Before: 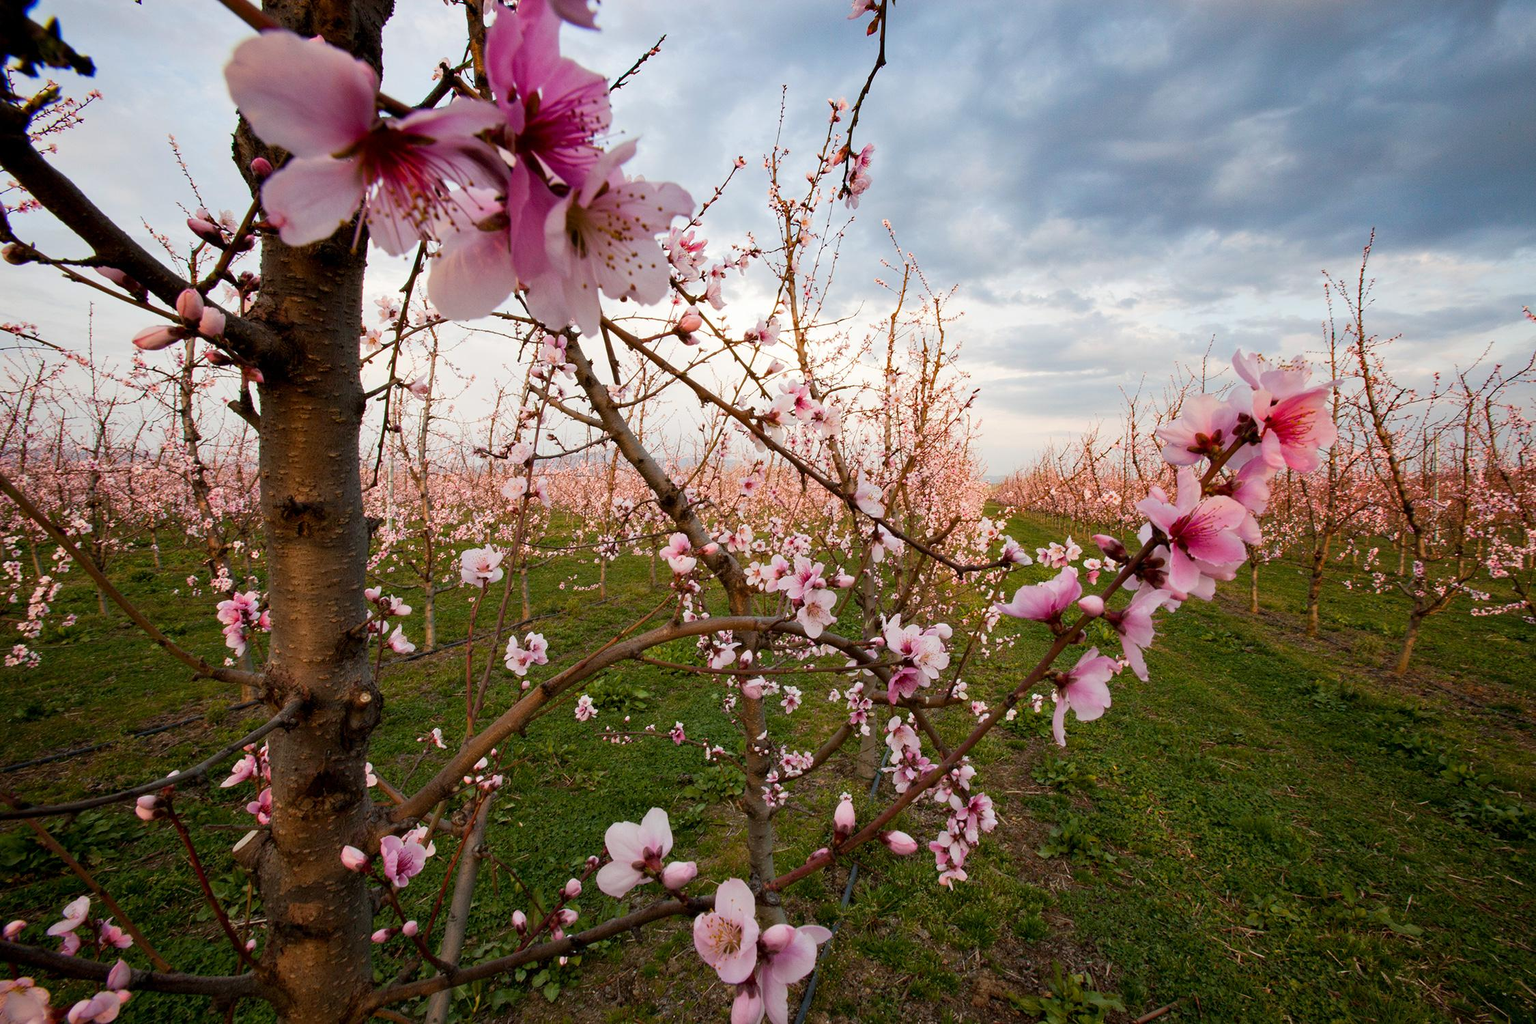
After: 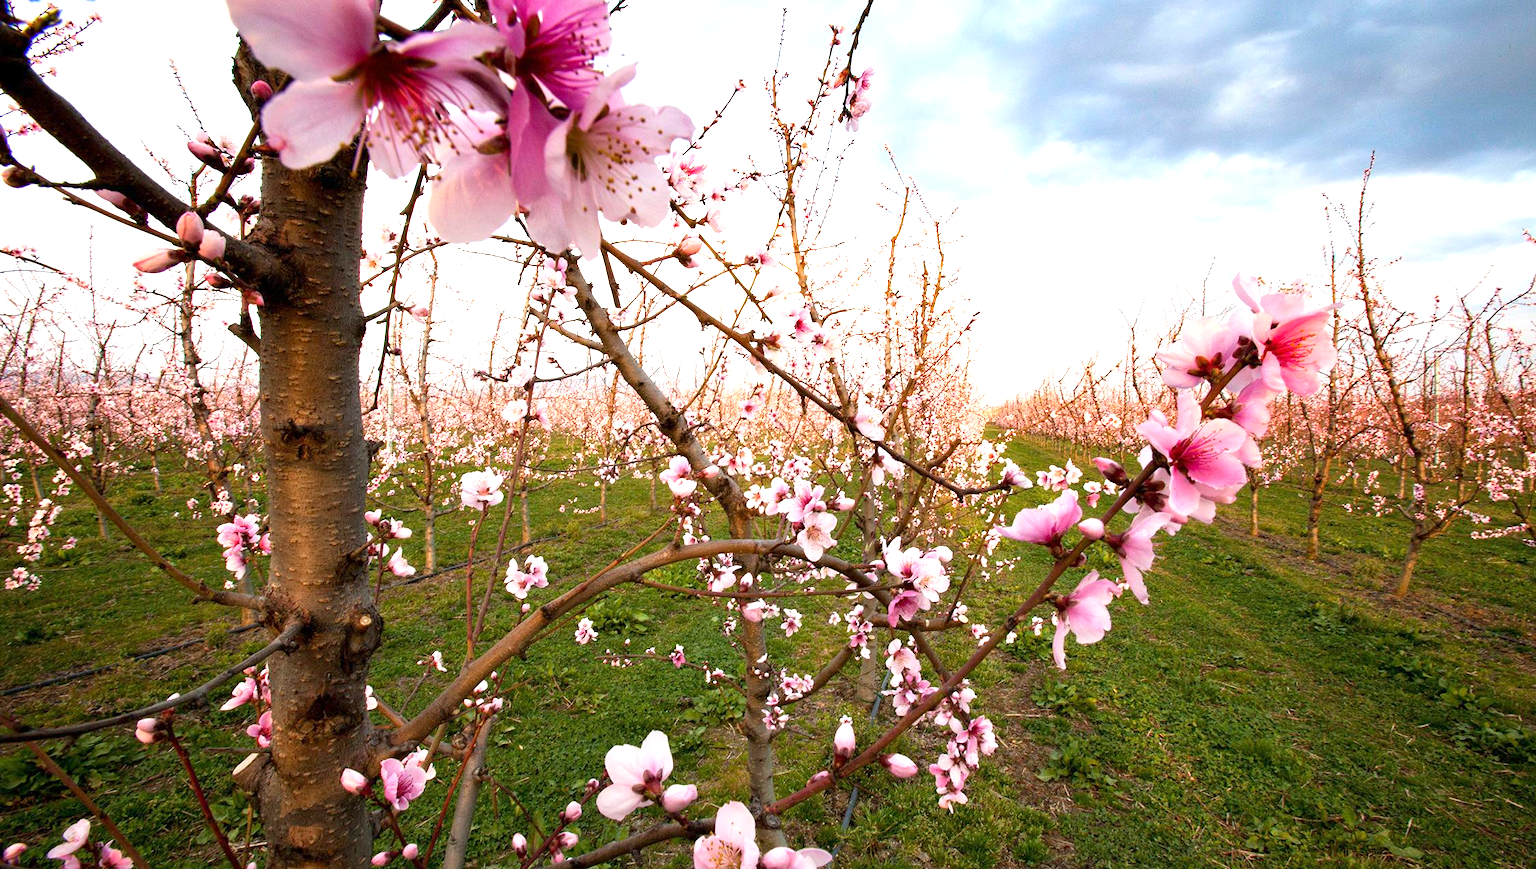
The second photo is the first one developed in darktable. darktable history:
exposure: exposure 1.09 EV, compensate highlight preservation false
crop: top 7.566%, bottom 7.549%
